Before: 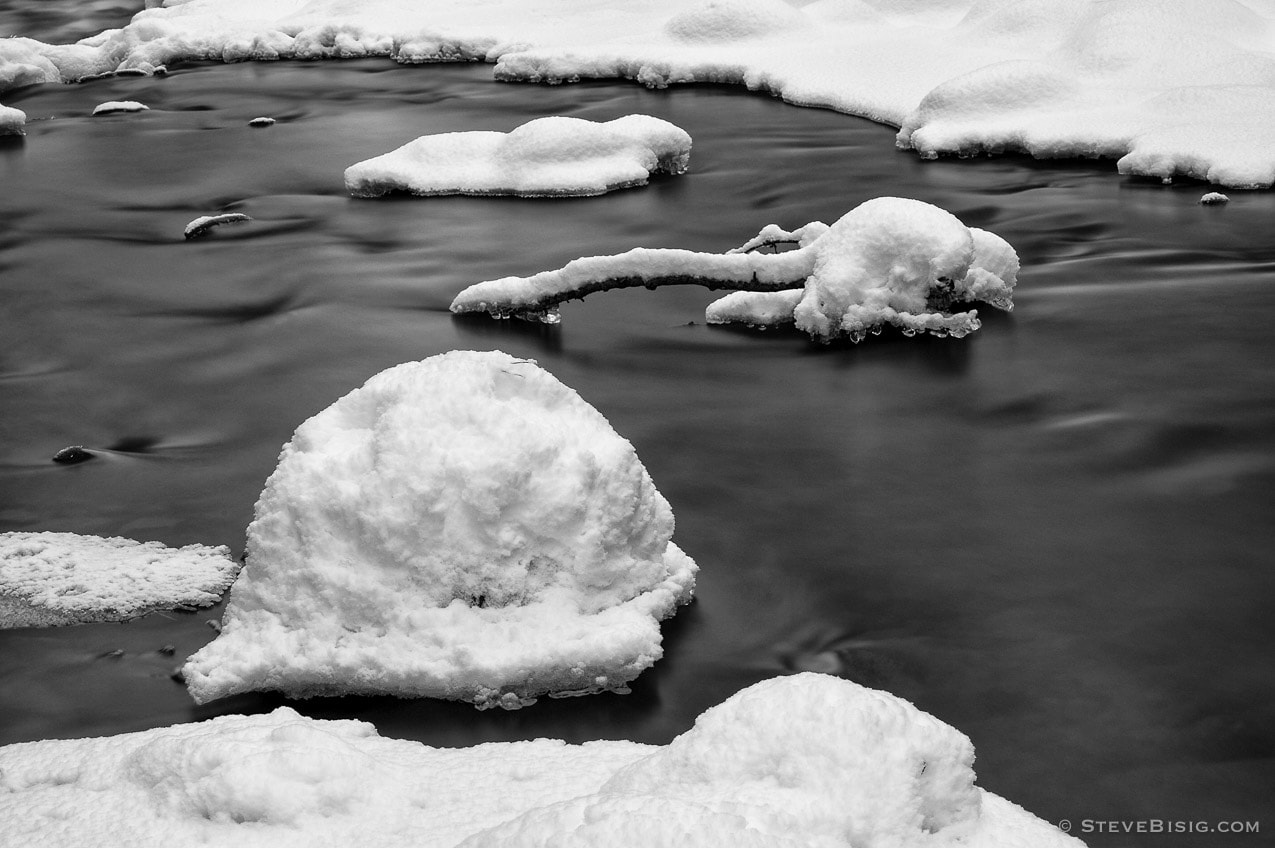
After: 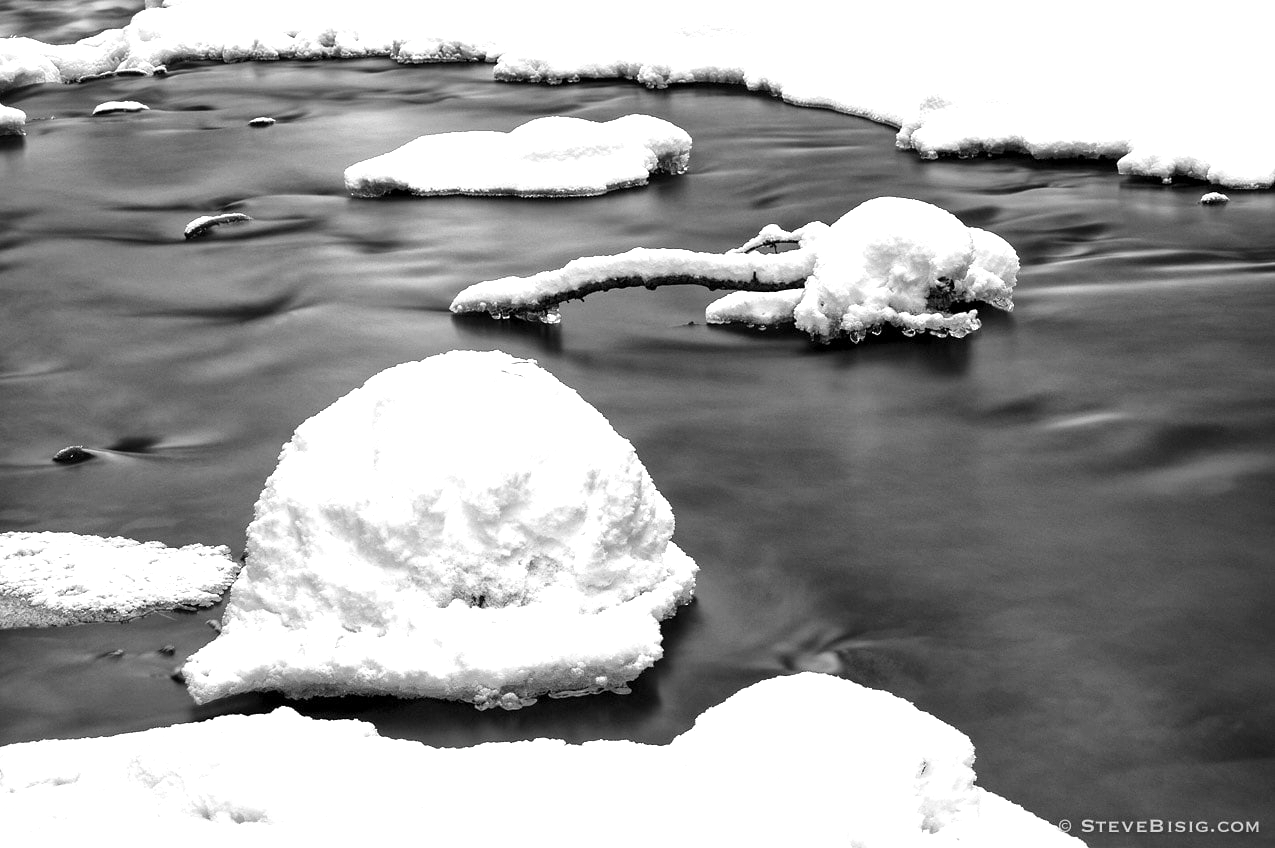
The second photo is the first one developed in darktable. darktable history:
contrast equalizer: octaves 7, y [[0.5 ×6], [0.5 ×6], [0.5, 0.5, 0.501, 0.545, 0.707, 0.863], [0 ×6], [0 ×6]]
tone equalizer: on, module defaults
local contrast: mode bilateral grid, contrast 21, coarseness 50, detail 120%, midtone range 0.2
exposure: exposure 1 EV, compensate exposure bias true, compensate highlight preservation false
